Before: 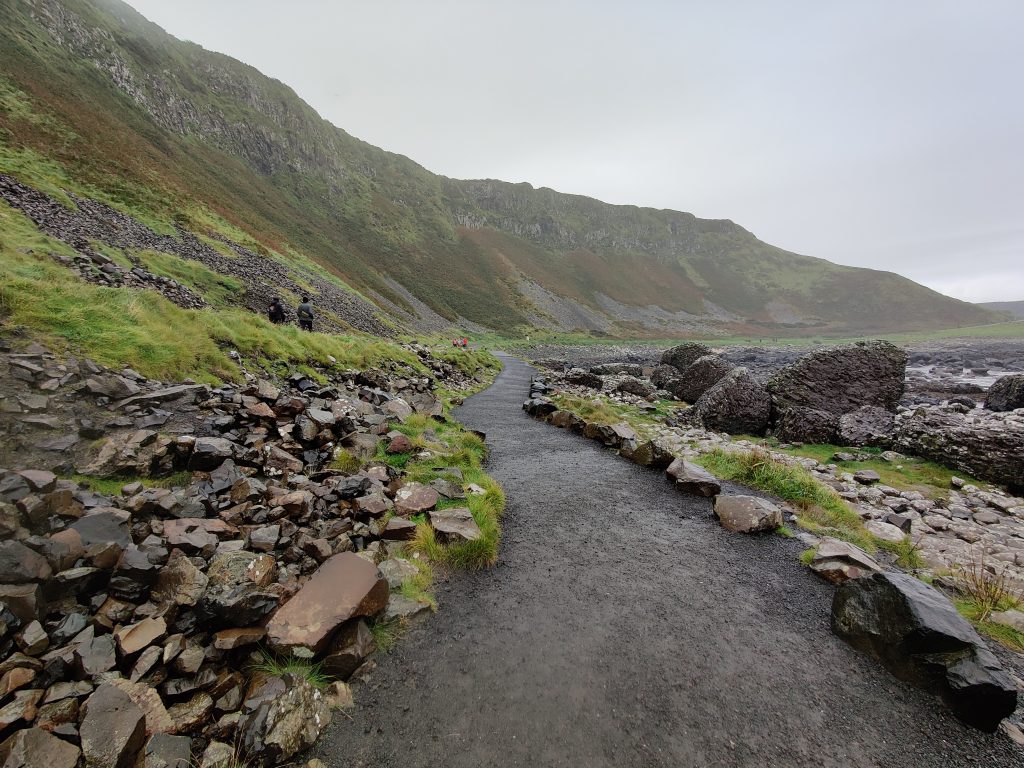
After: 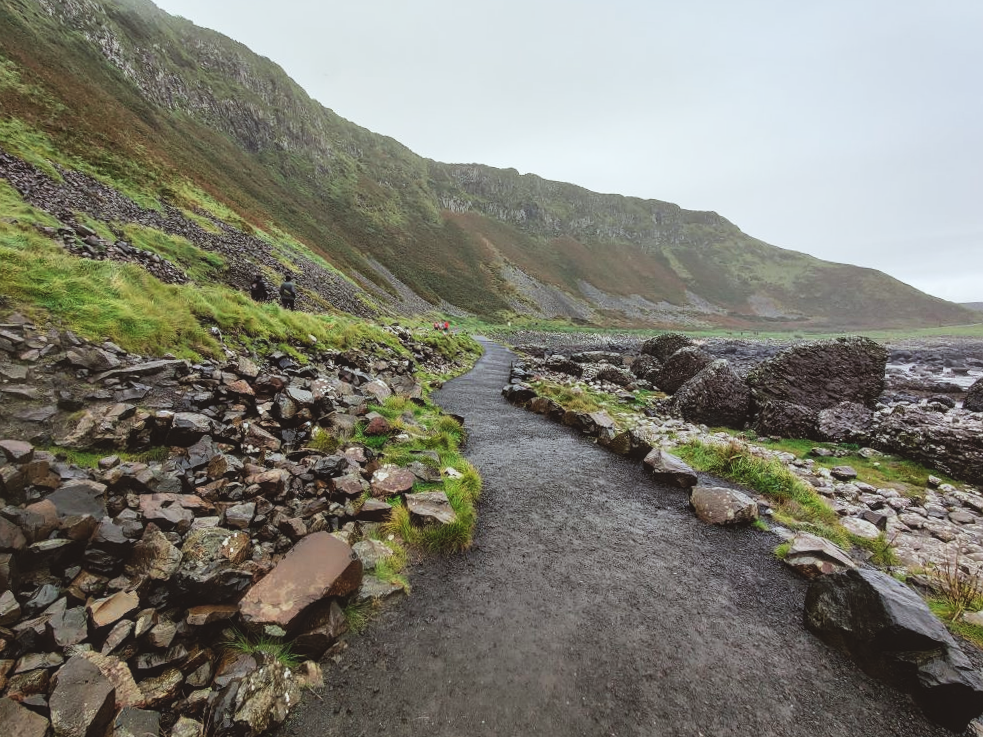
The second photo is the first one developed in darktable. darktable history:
exposure: black level correction -0.026, compensate highlight preservation false
crop and rotate: angle -1.79°
tone equalizer: edges refinement/feathering 500, mask exposure compensation -1.57 EV, preserve details no
tone curve: curves: ch0 [(0, 0) (0.059, 0.027) (0.178, 0.105) (0.292, 0.233) (0.485, 0.472) (0.837, 0.887) (1, 0.983)]; ch1 [(0, 0) (0.23, 0.166) (0.34, 0.298) (0.371, 0.334) (0.435, 0.413) (0.477, 0.469) (0.499, 0.498) (0.534, 0.551) (0.56, 0.585) (0.754, 0.801) (1, 1)]; ch2 [(0, 0) (0.431, 0.414) (0.498, 0.503) (0.524, 0.531) (0.568, 0.567) (0.6, 0.597) (0.65, 0.651) (0.752, 0.764) (1, 1)], preserve colors none
color correction: highlights a* -2.73, highlights b* -2.44, shadows a* 2.53, shadows b* 2.9
local contrast: on, module defaults
